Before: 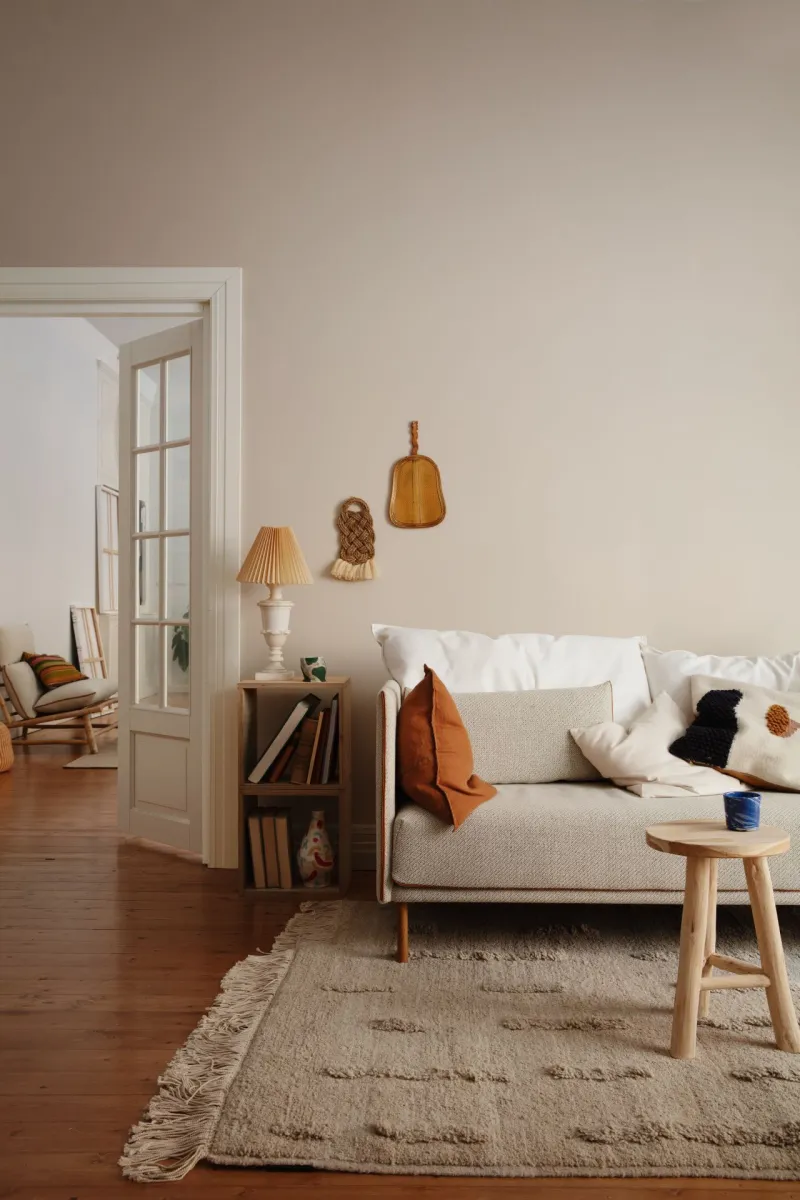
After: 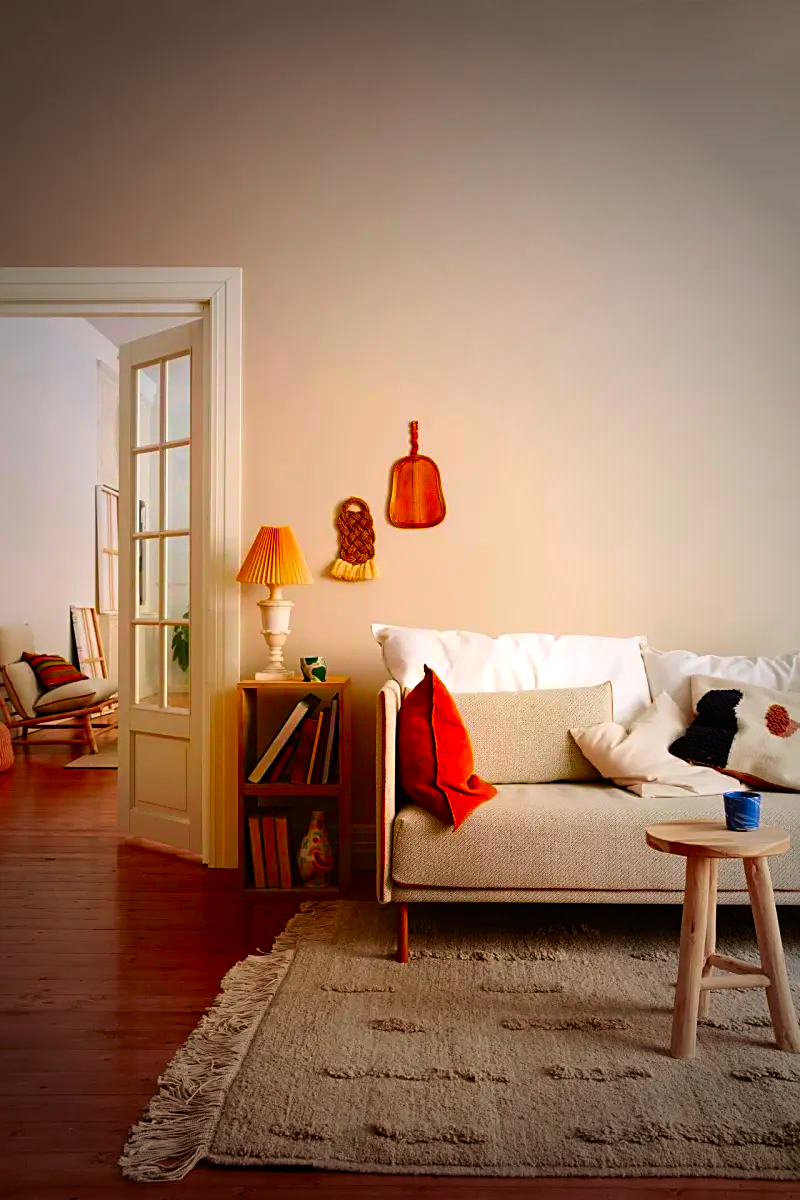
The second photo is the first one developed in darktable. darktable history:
sharpen: on, module defaults
color balance rgb: shadows lift › luminance -20%, power › hue 72.24°, highlights gain › luminance 15%, global offset › hue 171.6°, perceptual saturation grading › highlights -15%, perceptual saturation grading › shadows 25%, global vibrance 30%, contrast 10%
color correction: highlights a* 1.59, highlights b* -1.7, saturation 2.48
vignetting: fall-off start 33.76%, fall-off radius 64.94%, brightness -0.575, center (-0.12, -0.002), width/height ratio 0.959
